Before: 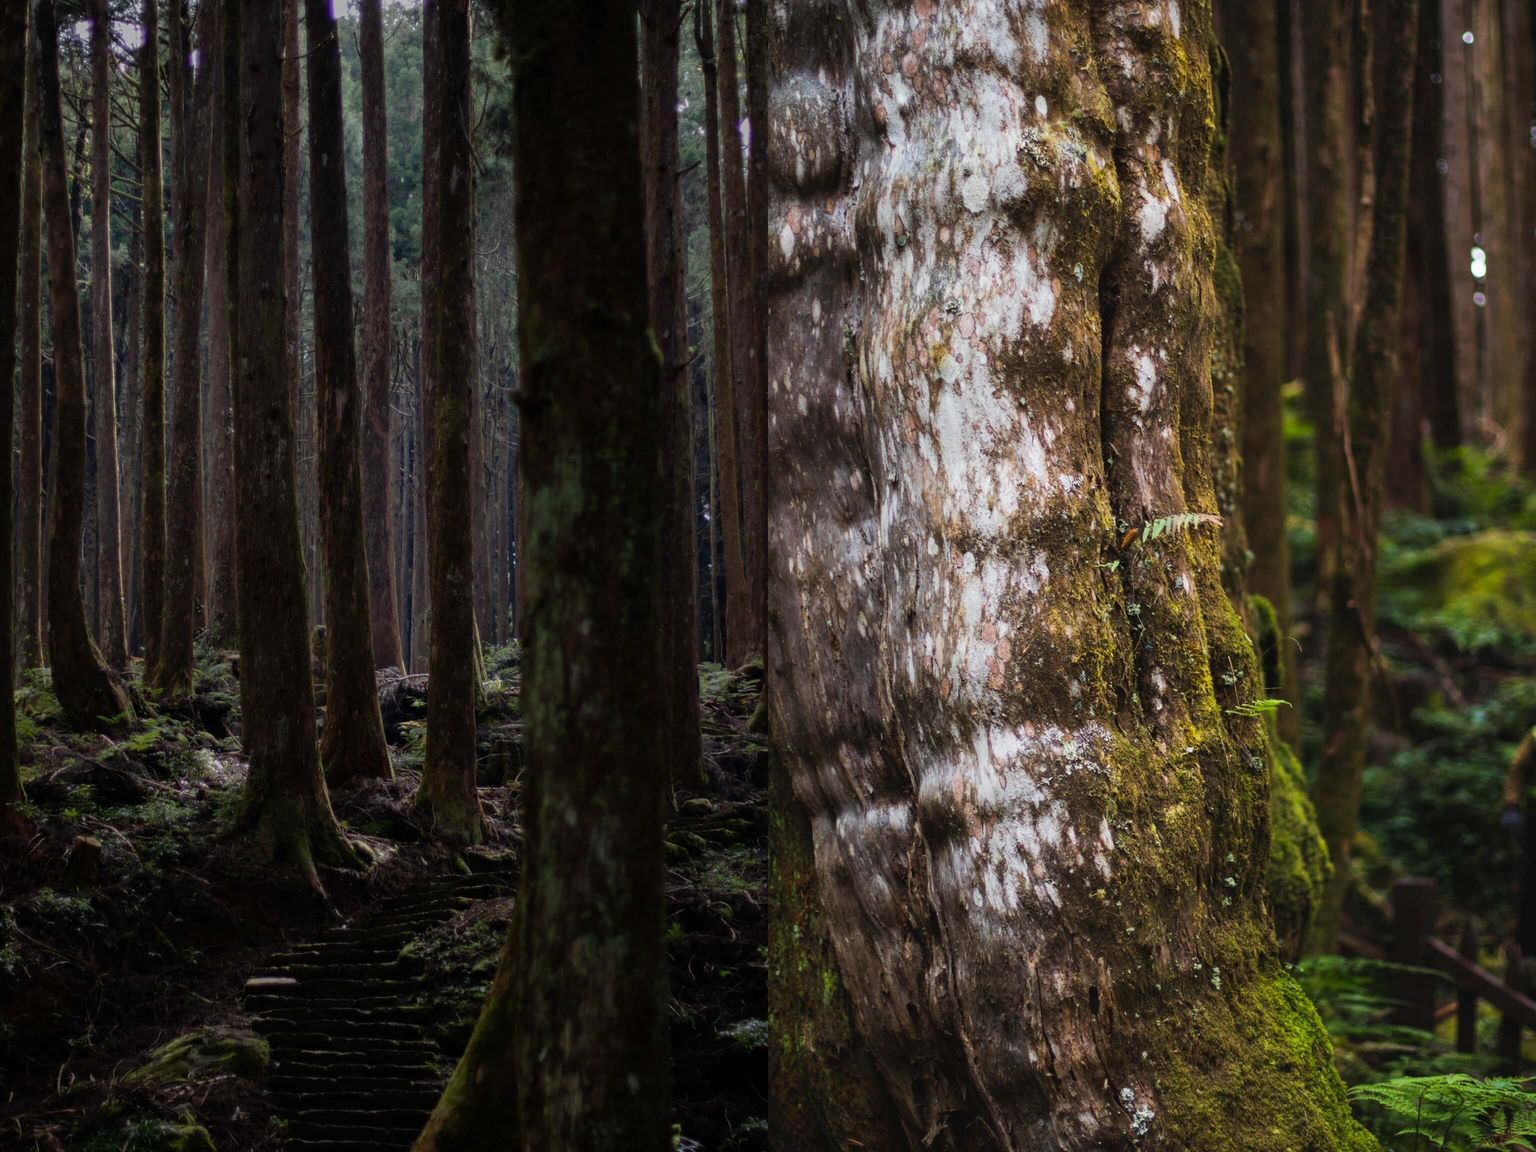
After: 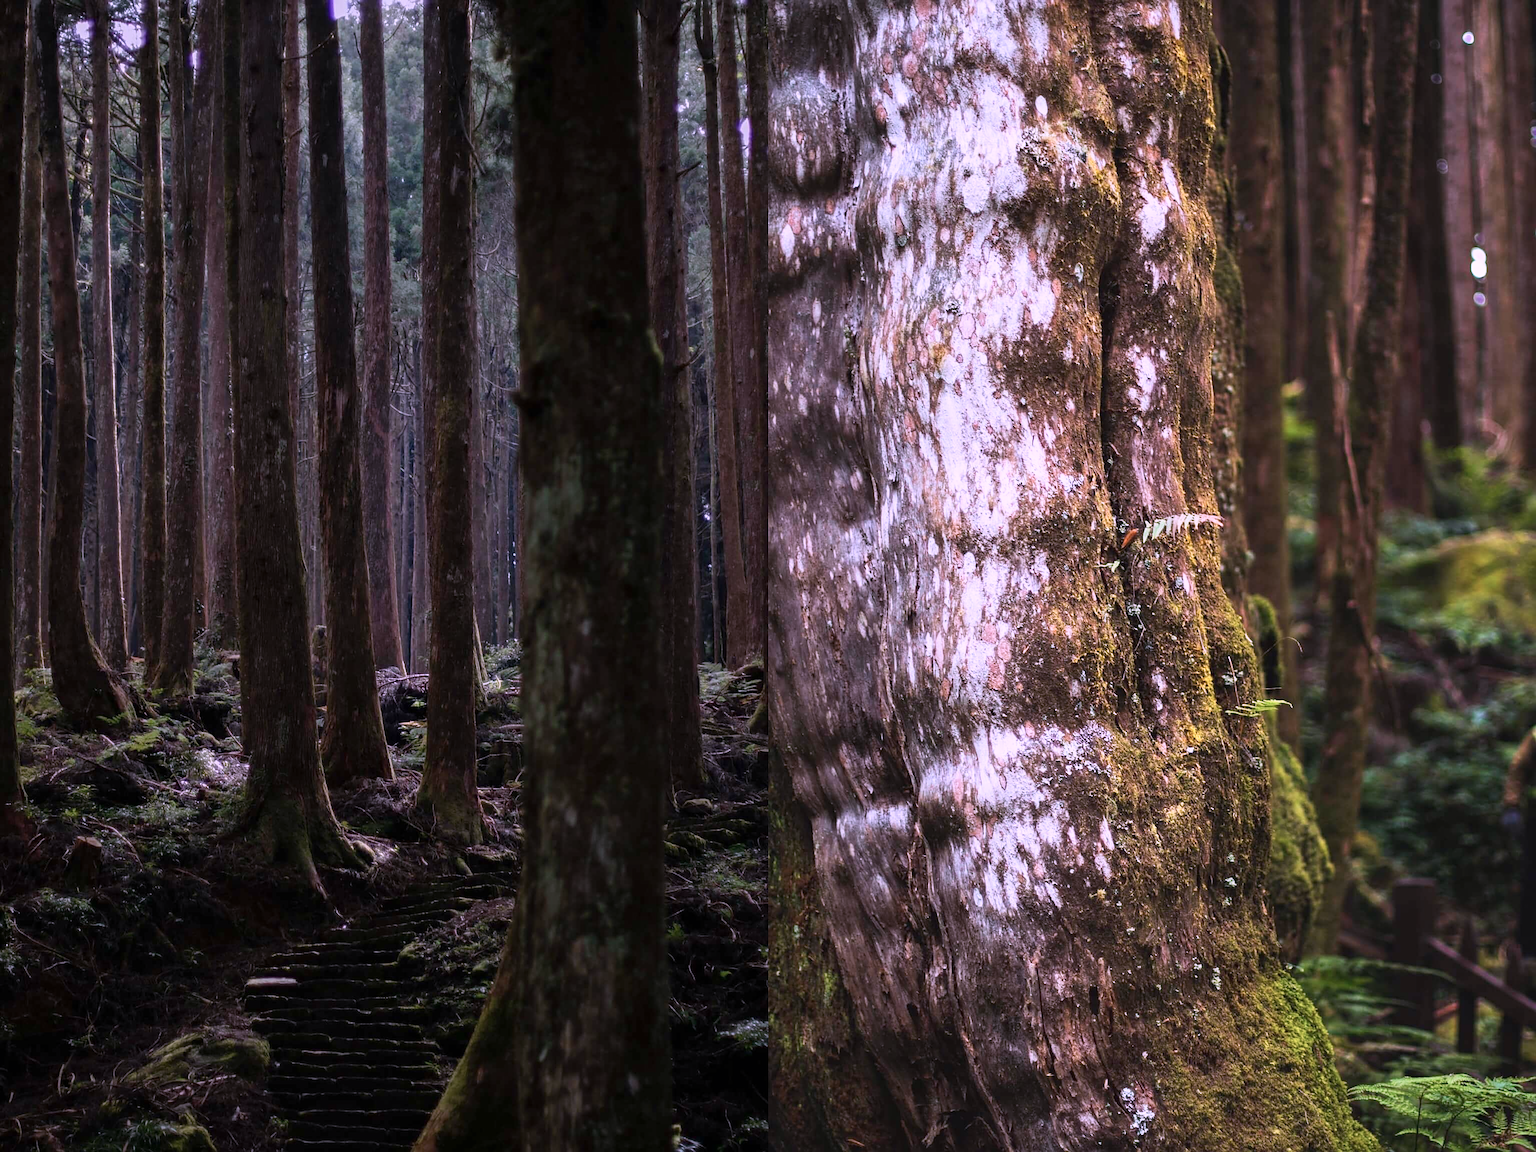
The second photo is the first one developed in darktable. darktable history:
sharpen: on, module defaults
base curve: curves: ch0 [(0, 0) (0.579, 0.807) (1, 1)], preserve colors none
color correction: highlights a* 15.13, highlights b* -25.86
